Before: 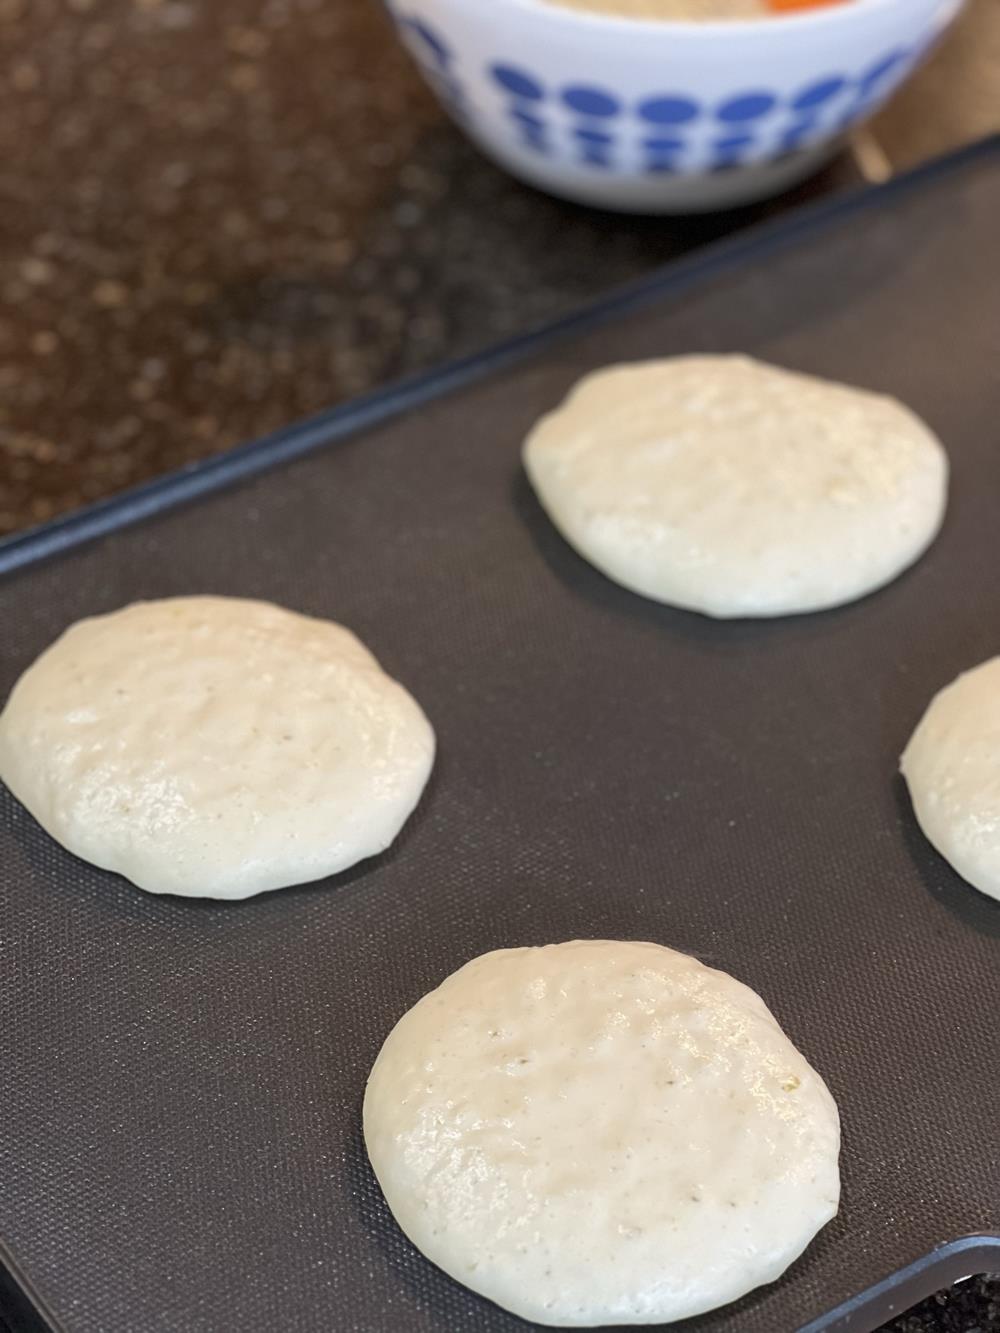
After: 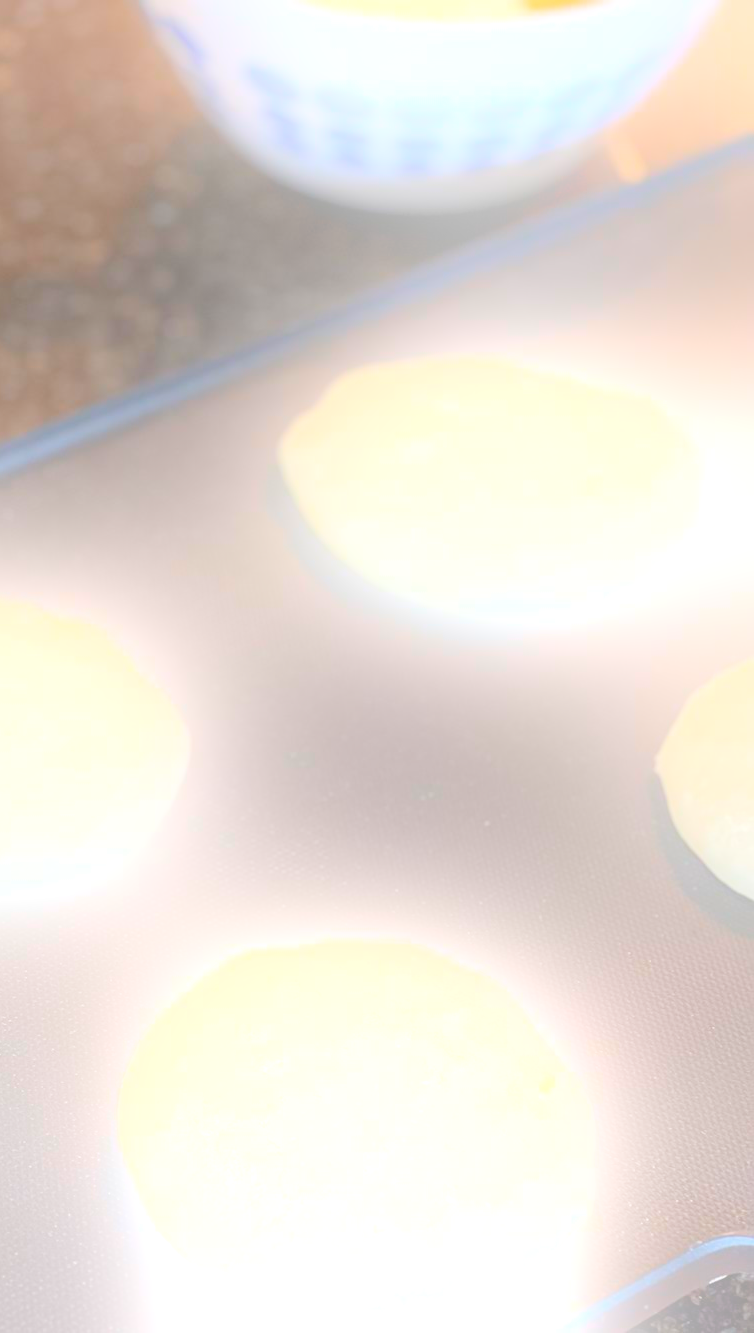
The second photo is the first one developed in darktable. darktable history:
crop and rotate: left 24.6%
bloom: size 25%, threshold 5%, strength 90%
